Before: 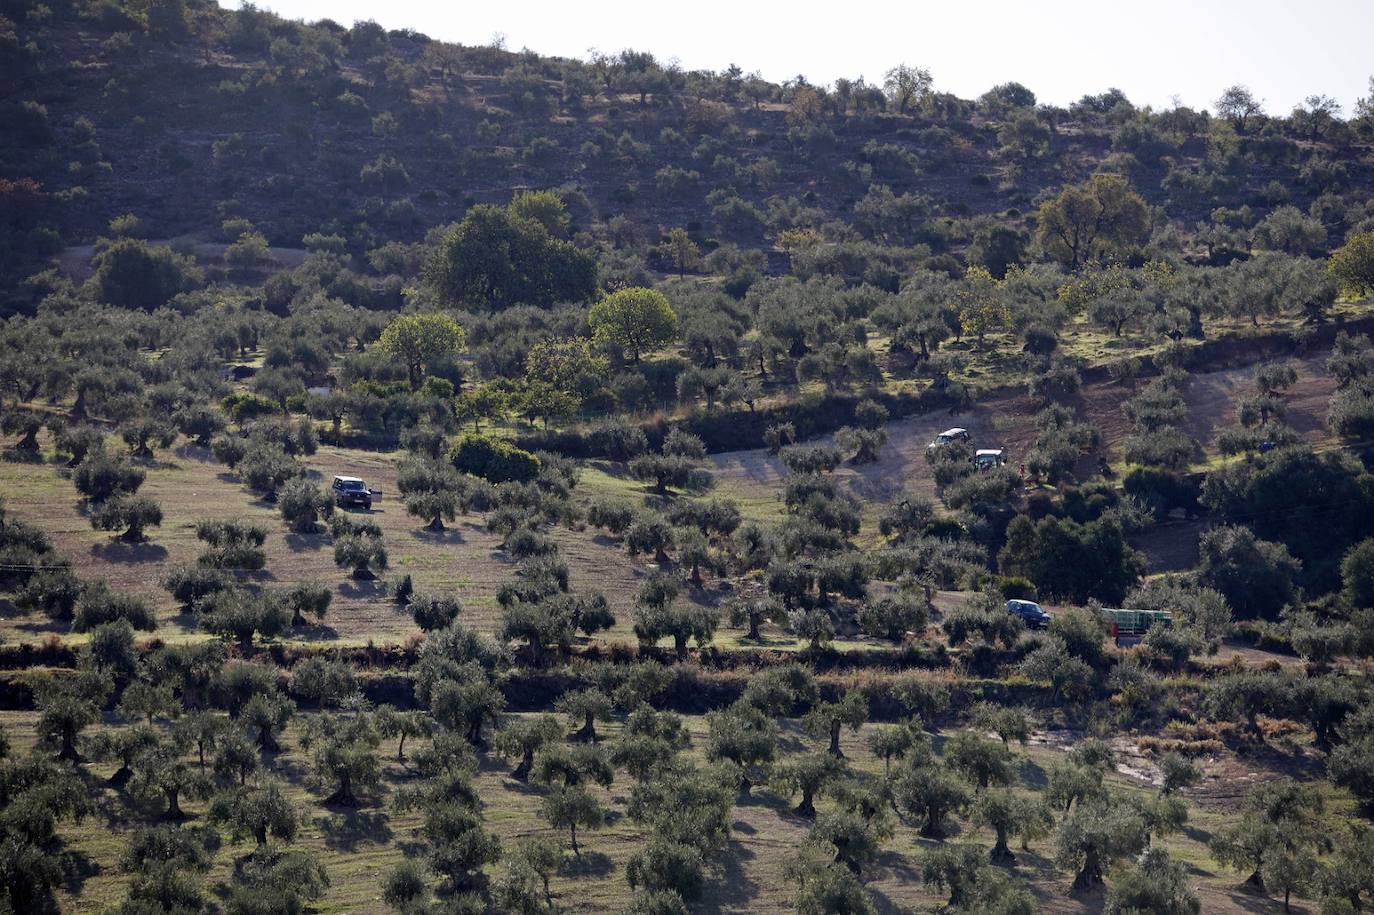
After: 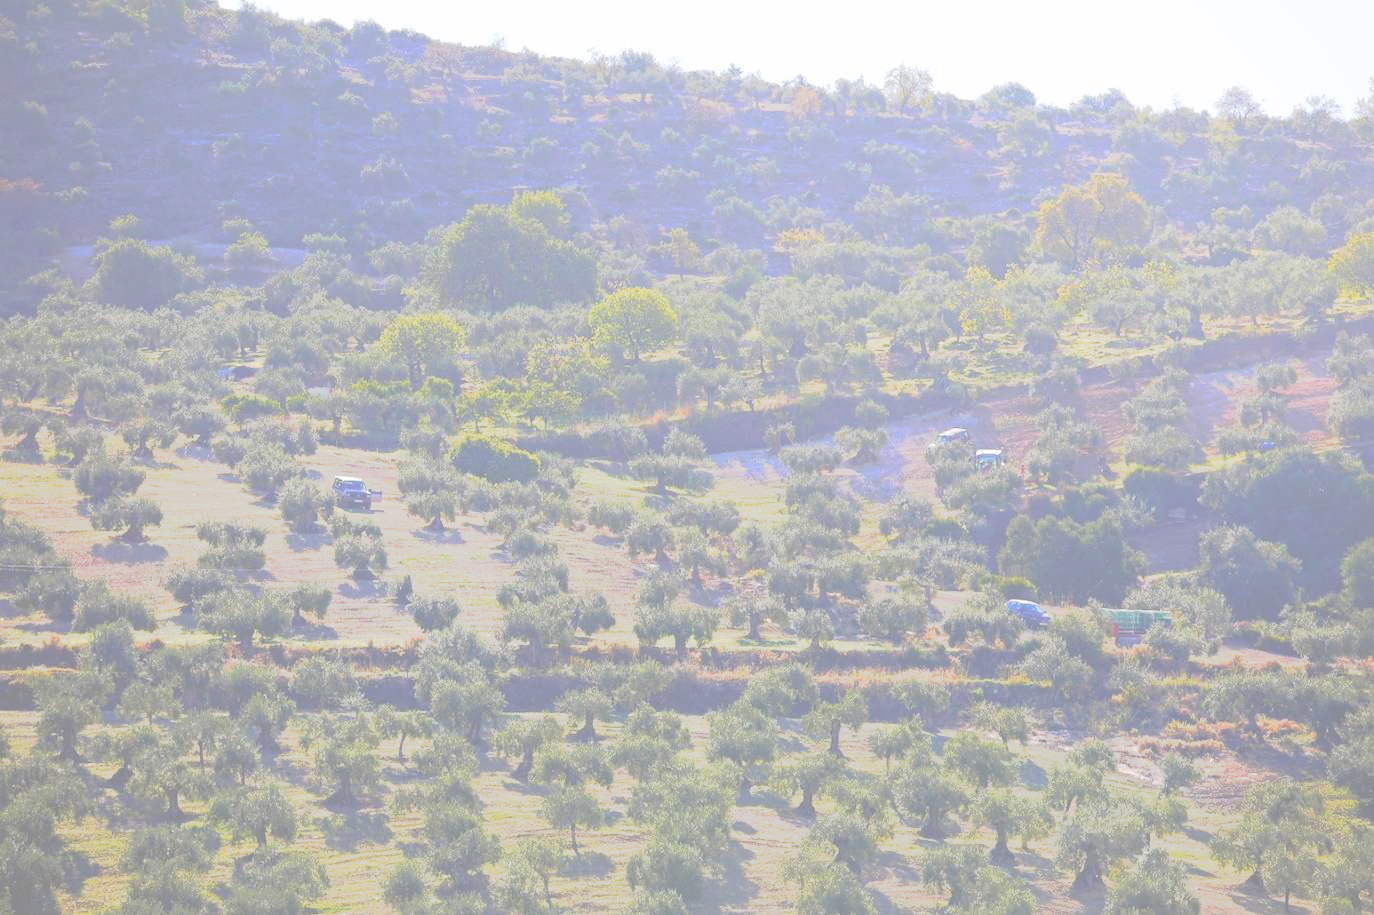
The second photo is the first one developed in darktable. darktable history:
tone curve: curves: ch0 [(0, 0) (0.003, 0.005) (0.011, 0.012) (0.025, 0.026) (0.044, 0.046) (0.069, 0.071) (0.1, 0.098) (0.136, 0.135) (0.177, 0.178) (0.224, 0.217) (0.277, 0.274) (0.335, 0.335) (0.399, 0.442) (0.468, 0.543) (0.543, 0.6) (0.623, 0.628) (0.709, 0.679) (0.801, 0.782) (0.898, 0.904) (1, 1)], preserve colors none
bloom: size 85%, threshold 5%, strength 85%
